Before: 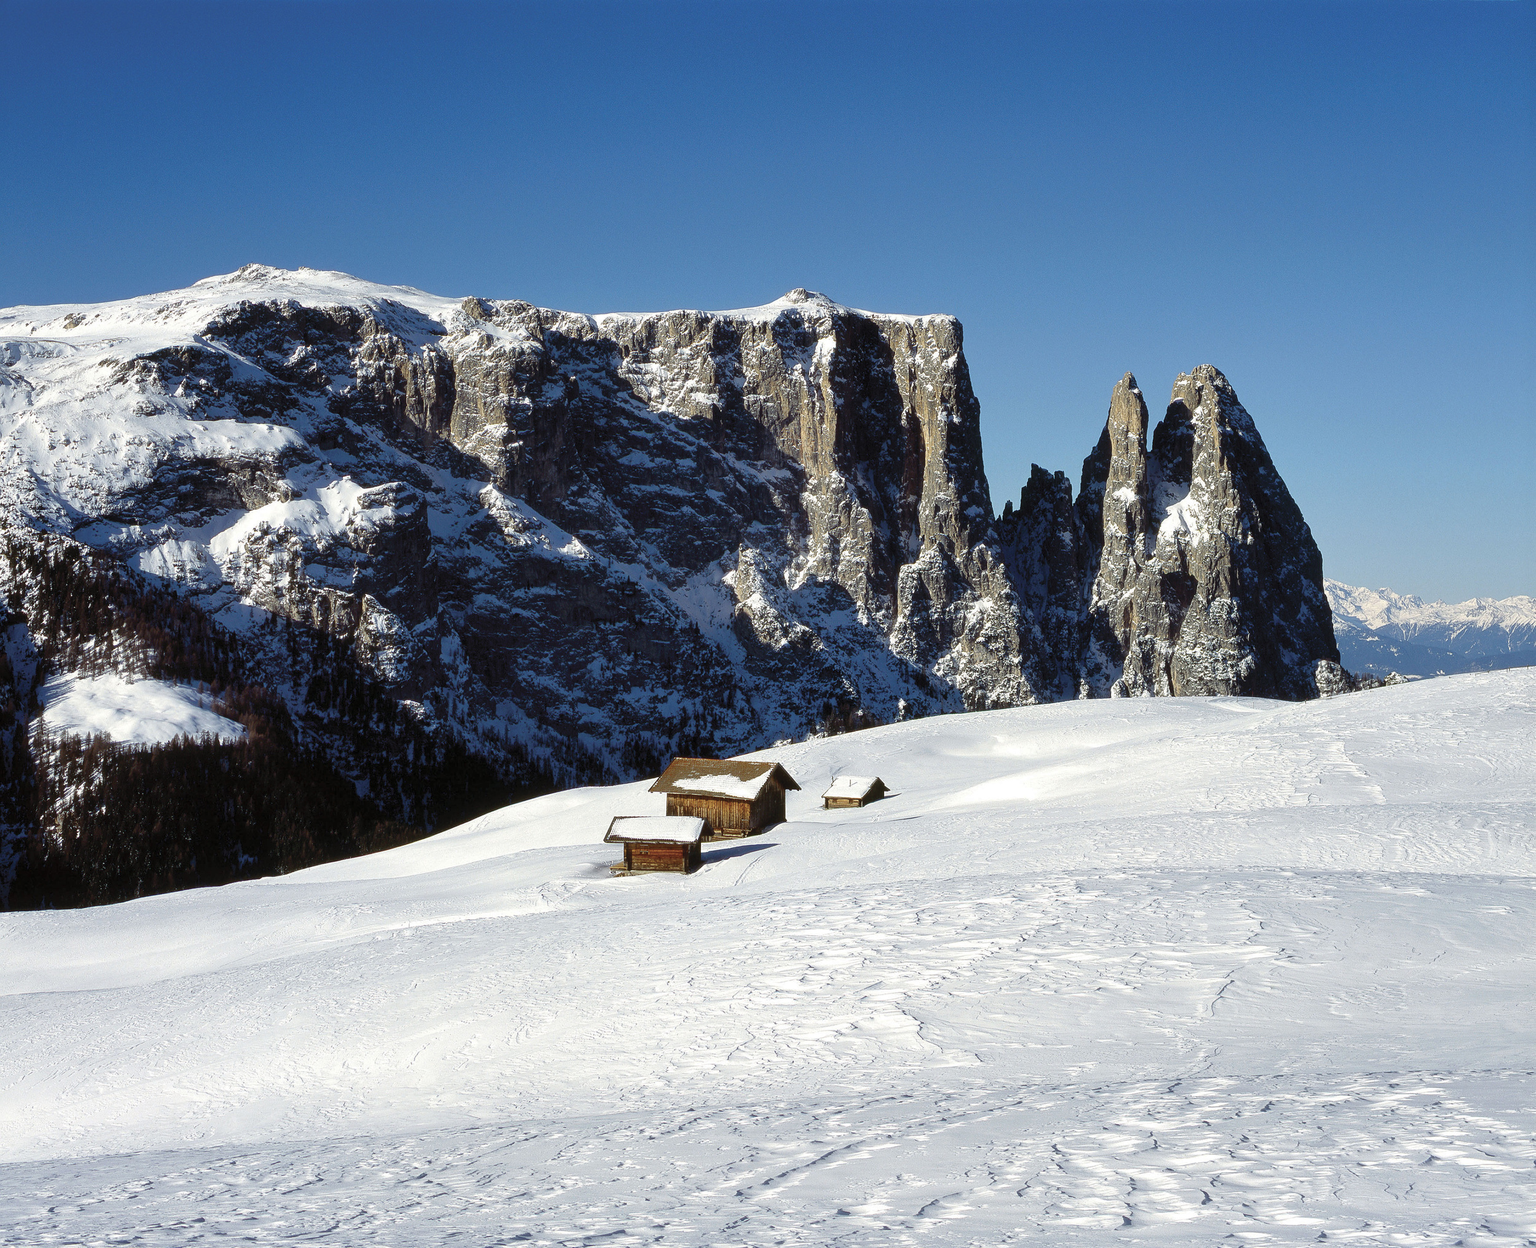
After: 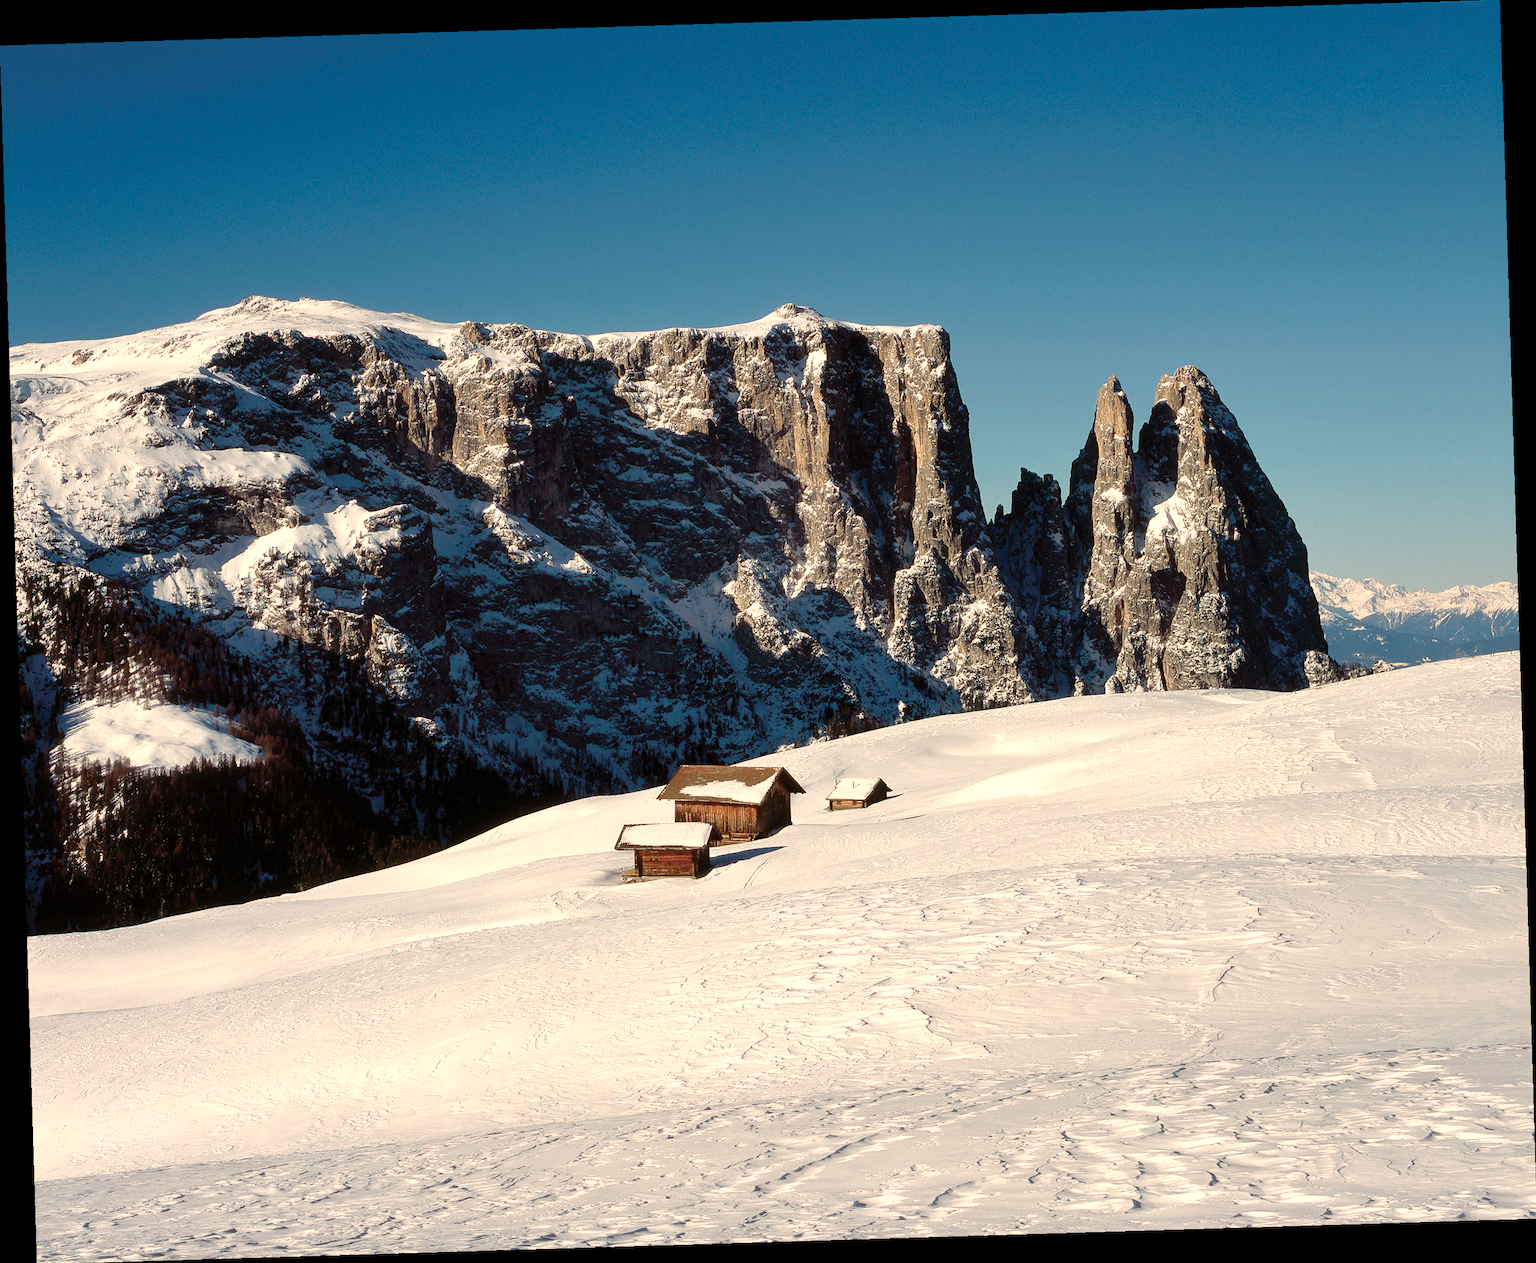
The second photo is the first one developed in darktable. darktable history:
white balance: red 1.138, green 0.996, blue 0.812
color calibration: illuminant as shot in camera, x 0.369, y 0.376, temperature 4328.46 K, gamut compression 3
rotate and perspective: rotation -1.75°, automatic cropping off
